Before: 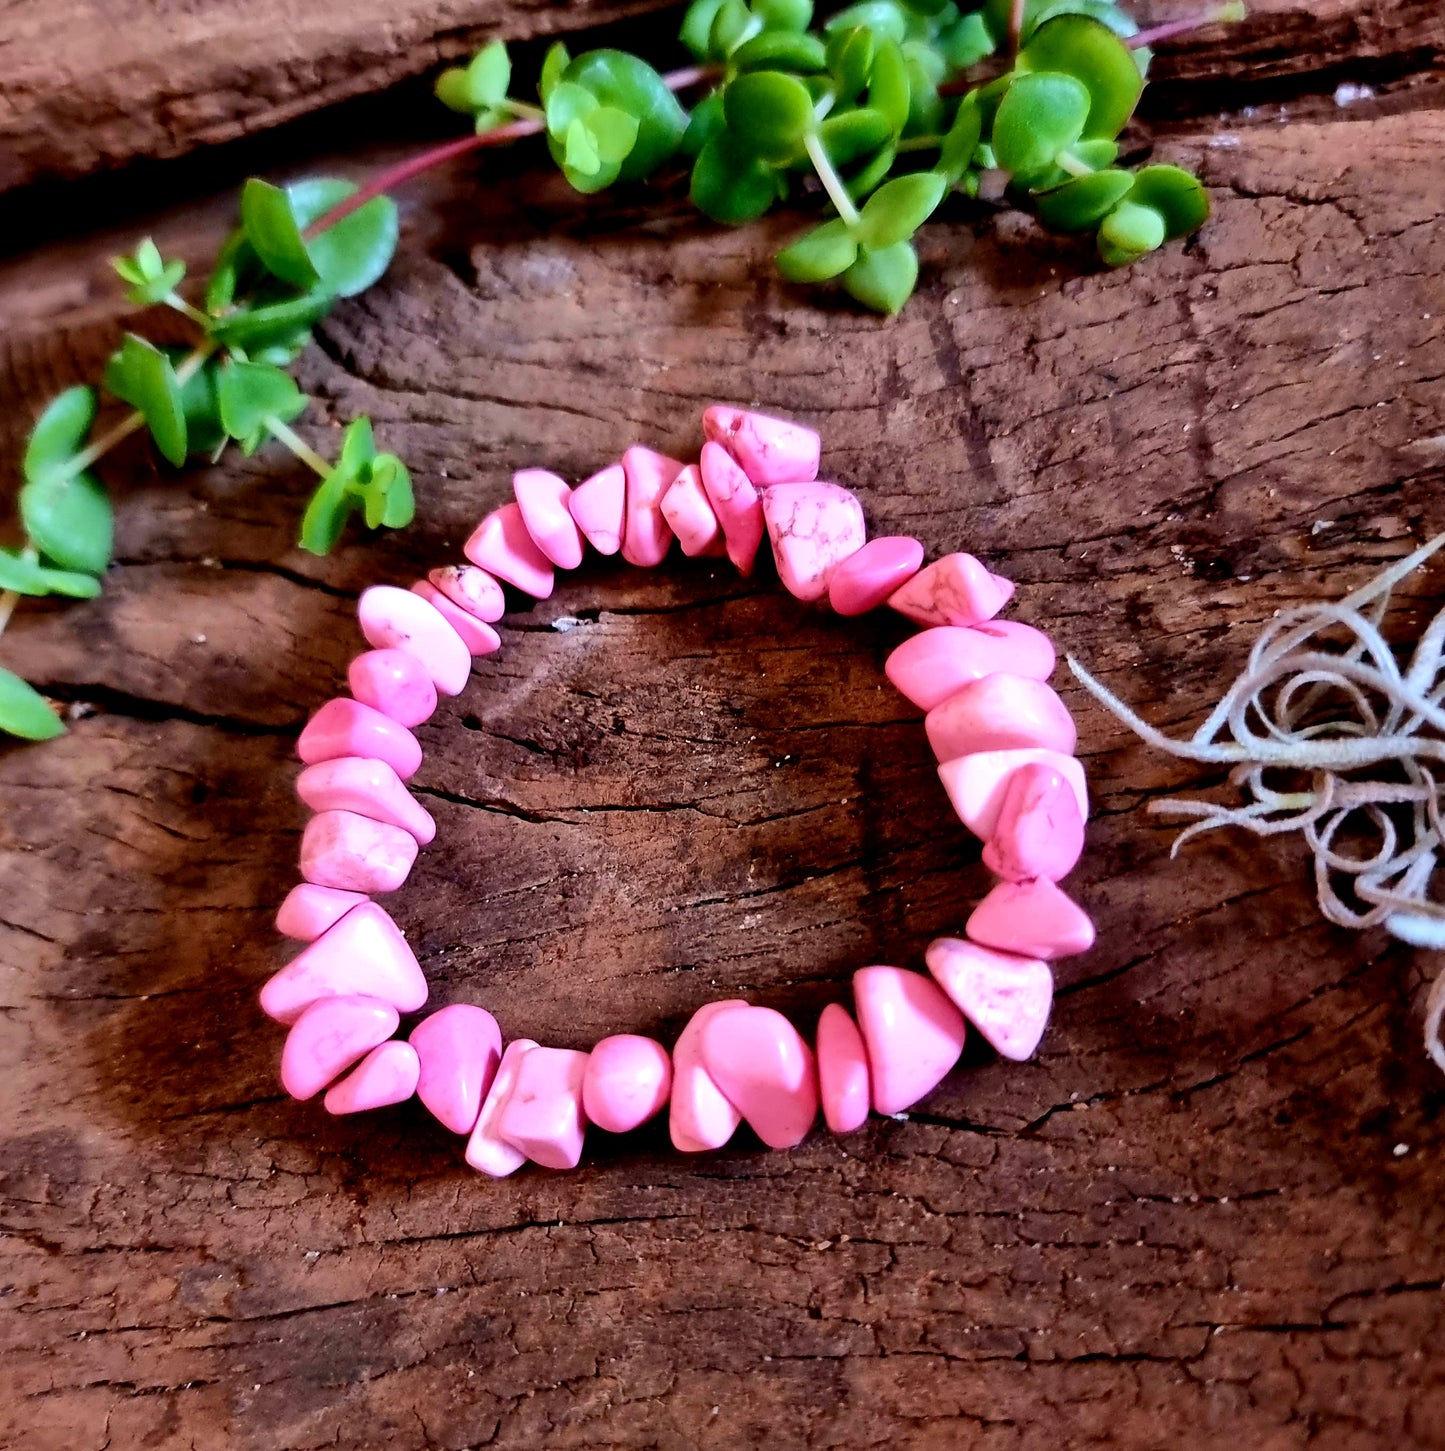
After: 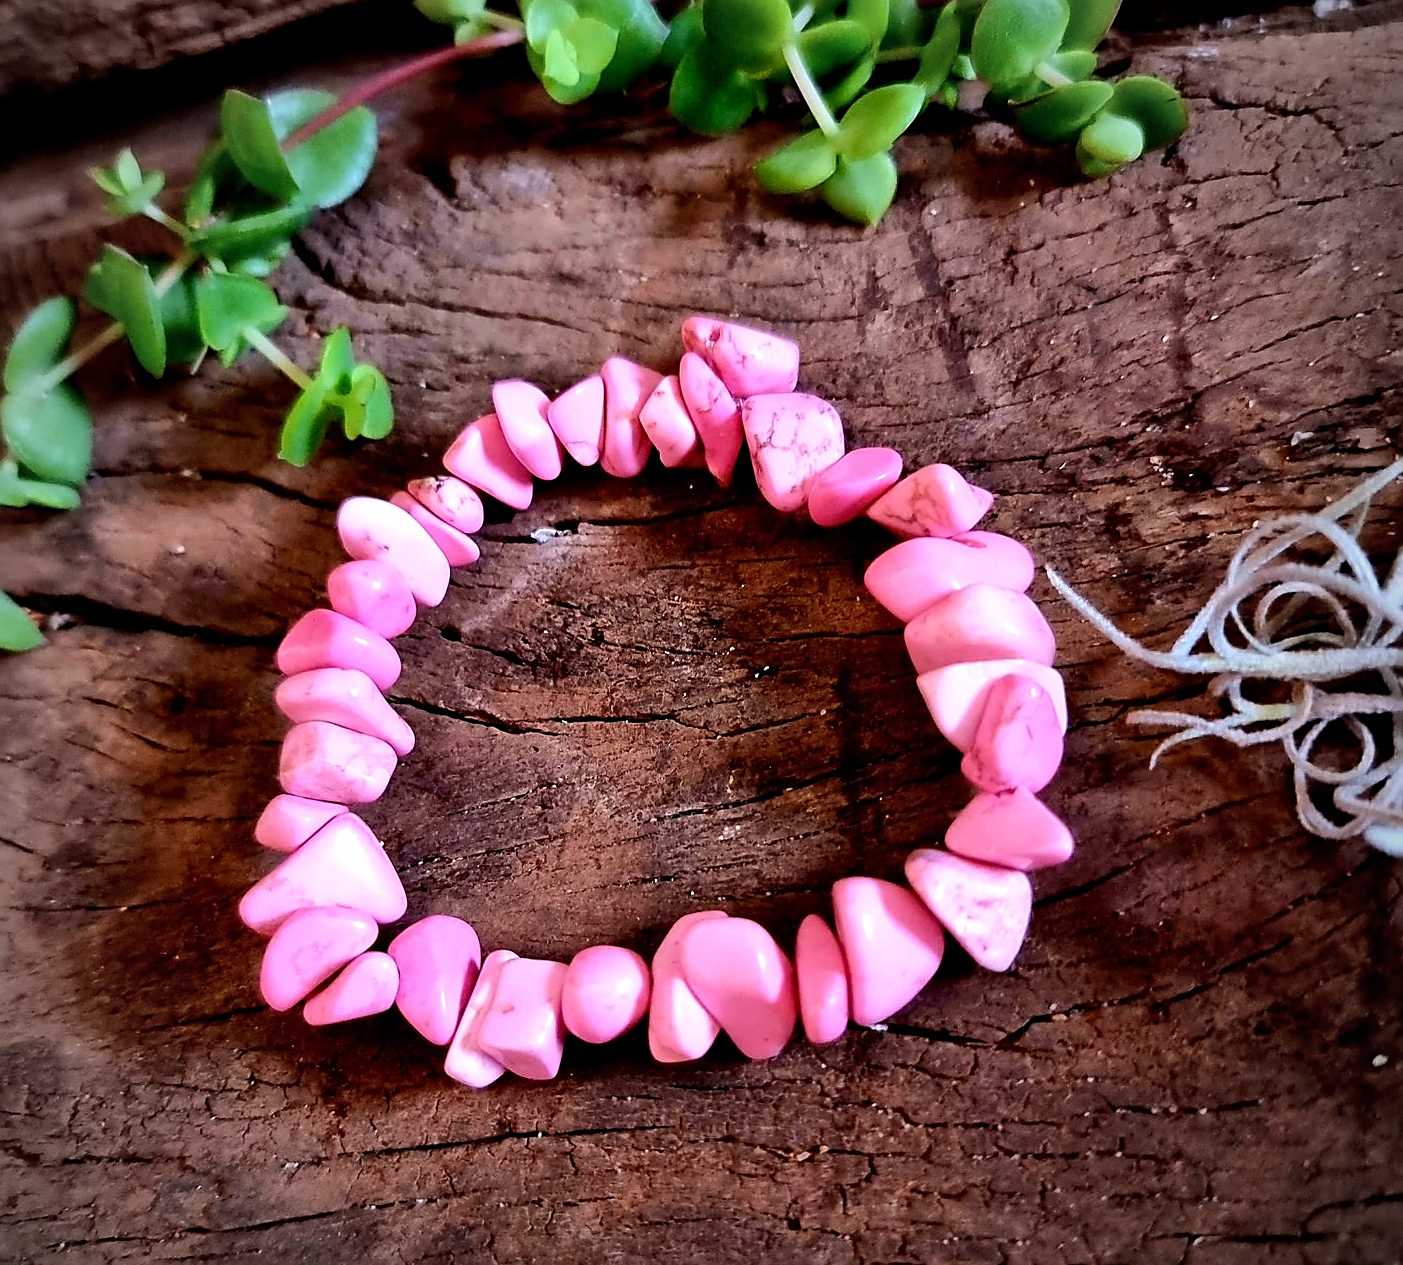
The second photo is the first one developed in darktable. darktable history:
sharpen: on, module defaults
vignetting: unbound false
crop: left 1.507%, top 6.147%, right 1.379%, bottom 6.637%
